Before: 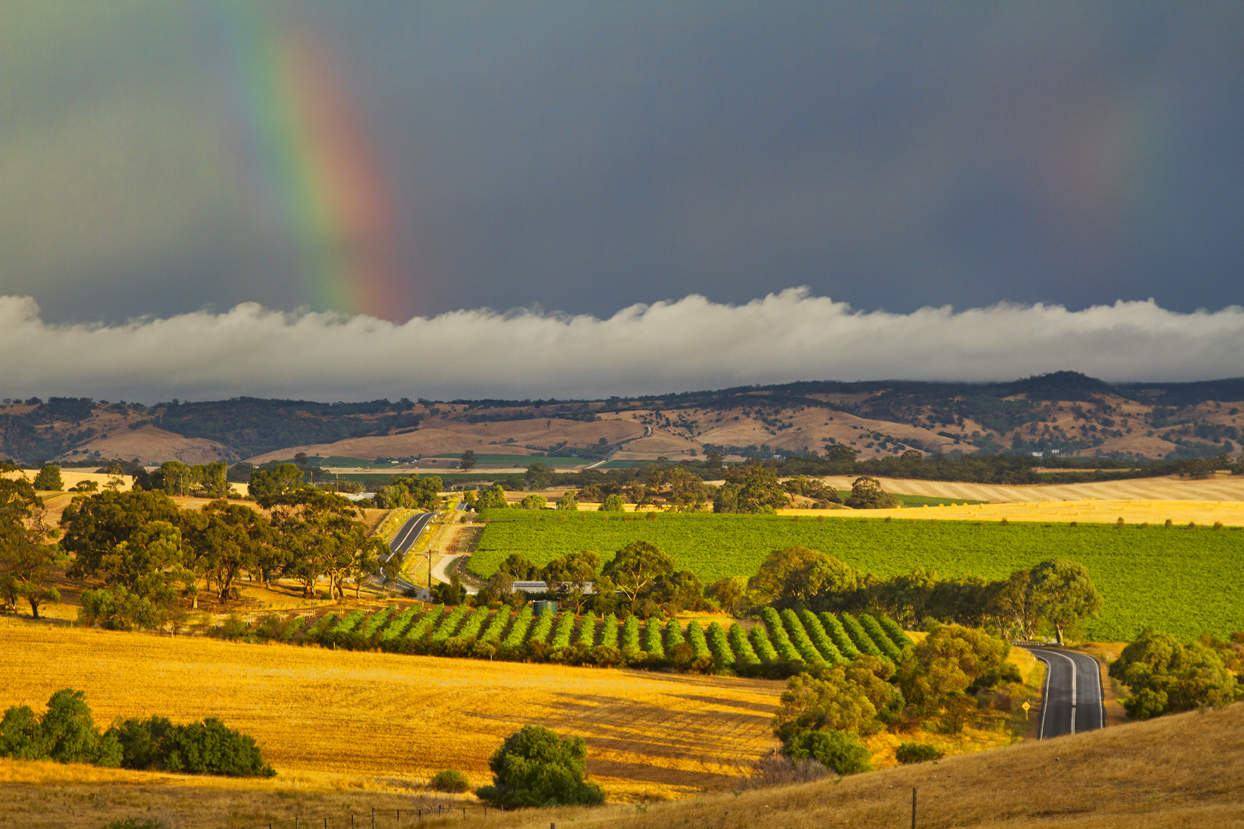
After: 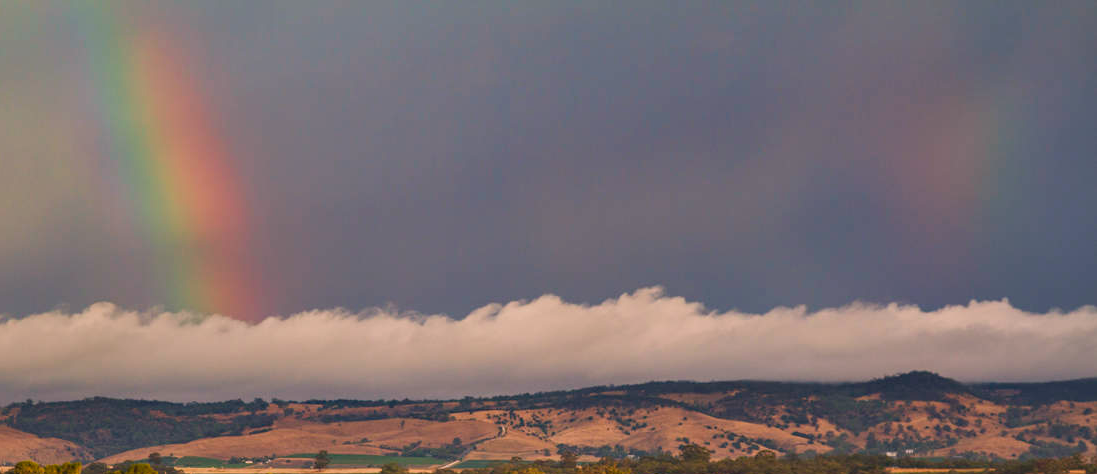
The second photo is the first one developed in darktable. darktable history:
tone equalizer: on, module defaults
crop and rotate: left 11.812%, bottom 42.776%
color correction: highlights a* 14.52, highlights b* 4.84
